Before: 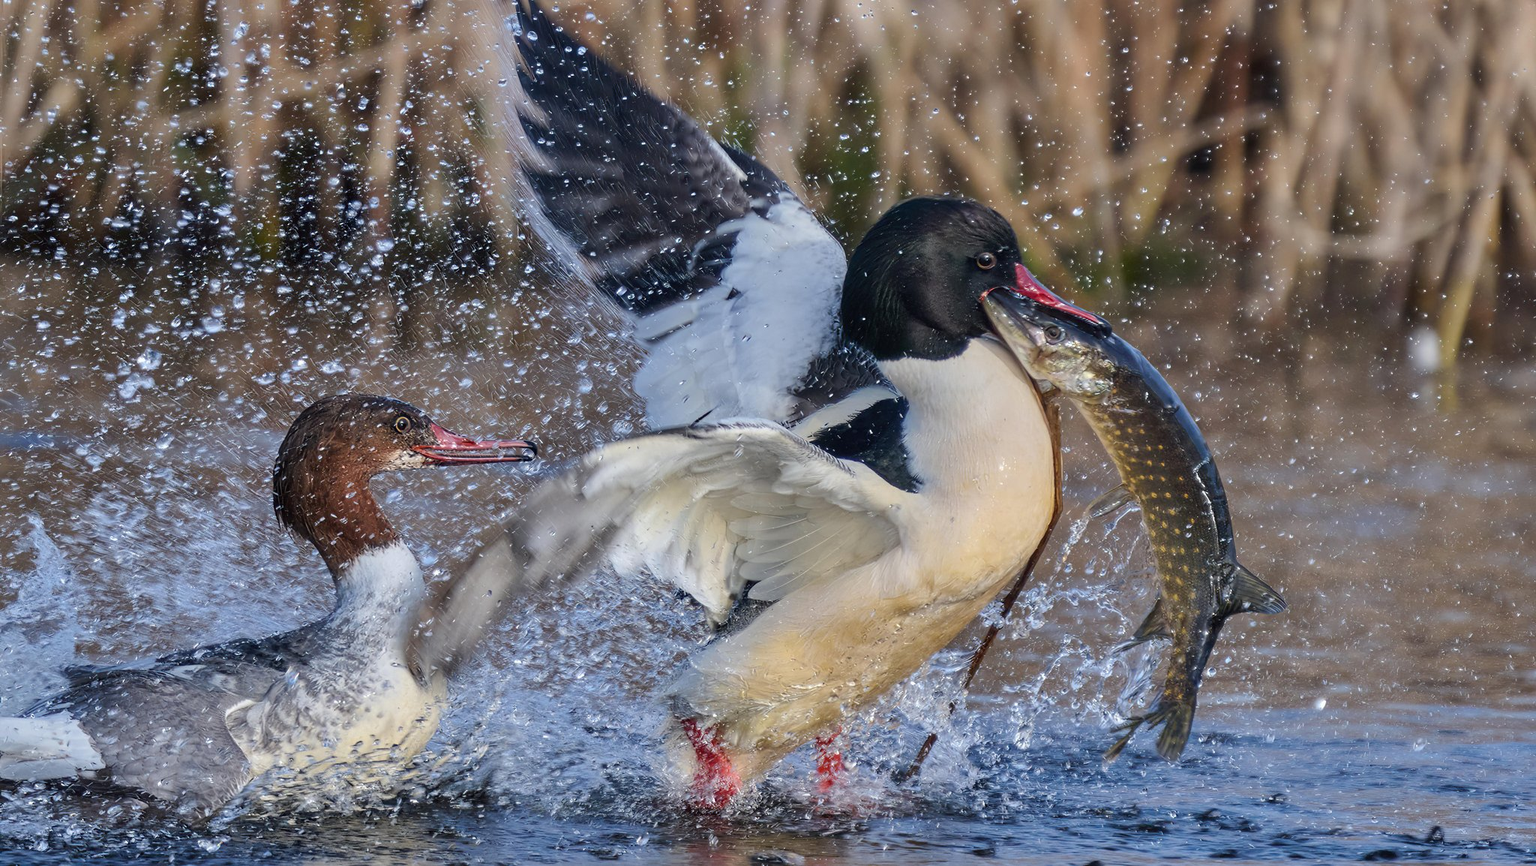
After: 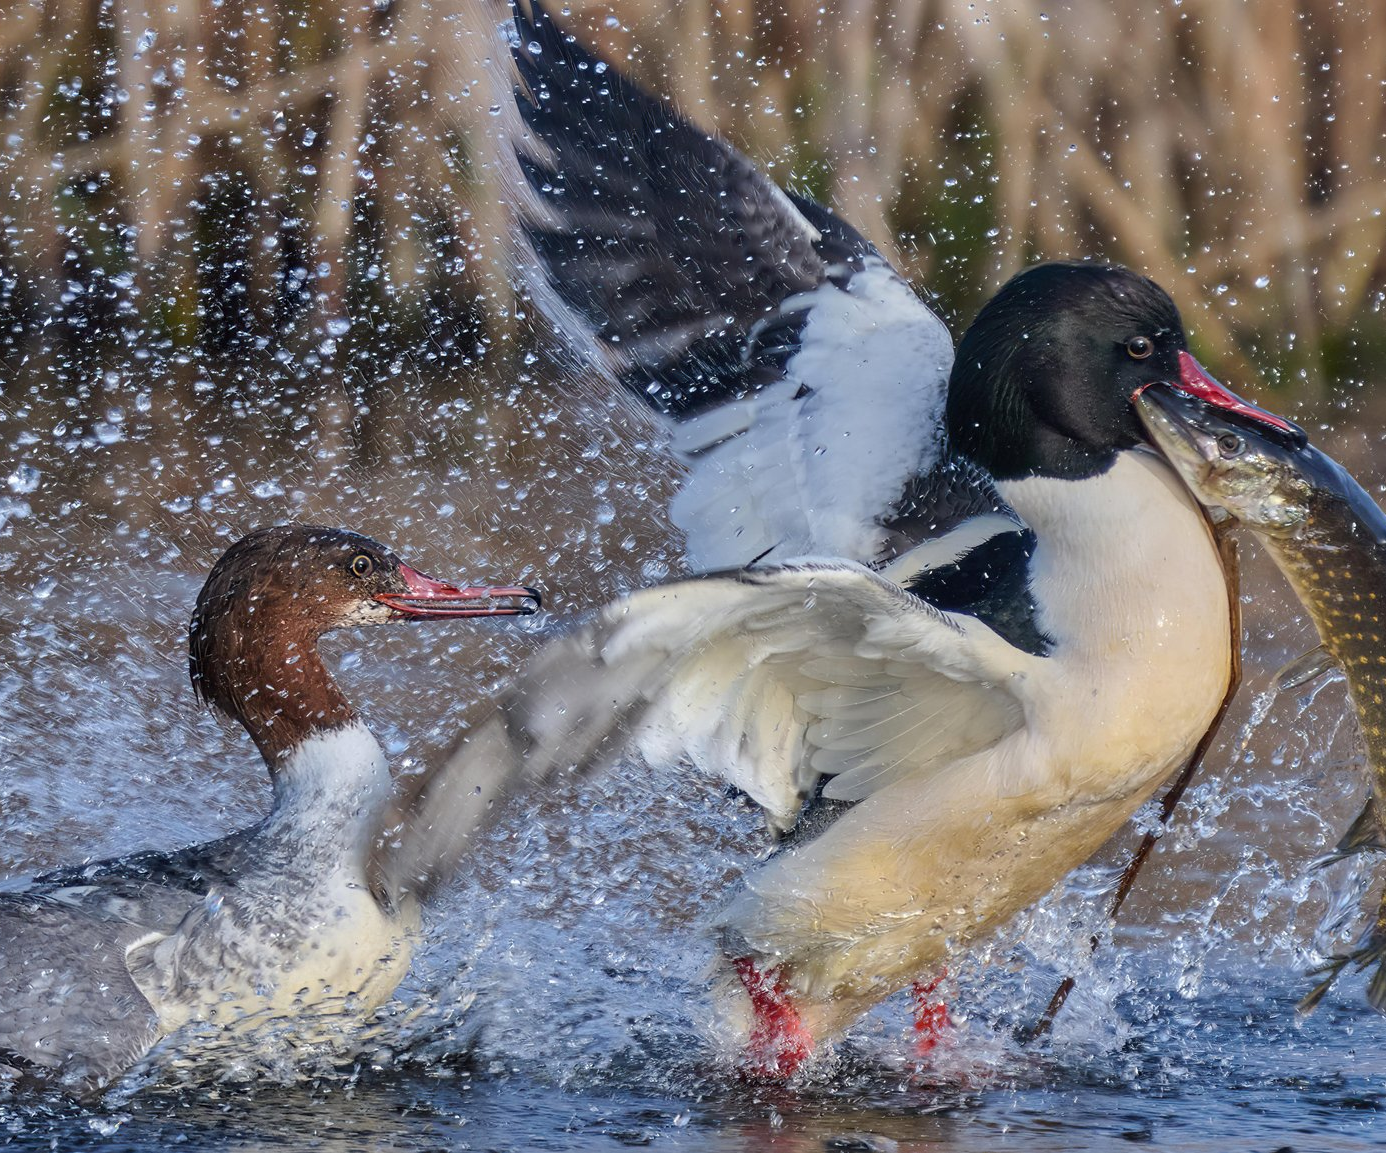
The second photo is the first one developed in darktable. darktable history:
crop and rotate: left 8.592%, right 23.727%
